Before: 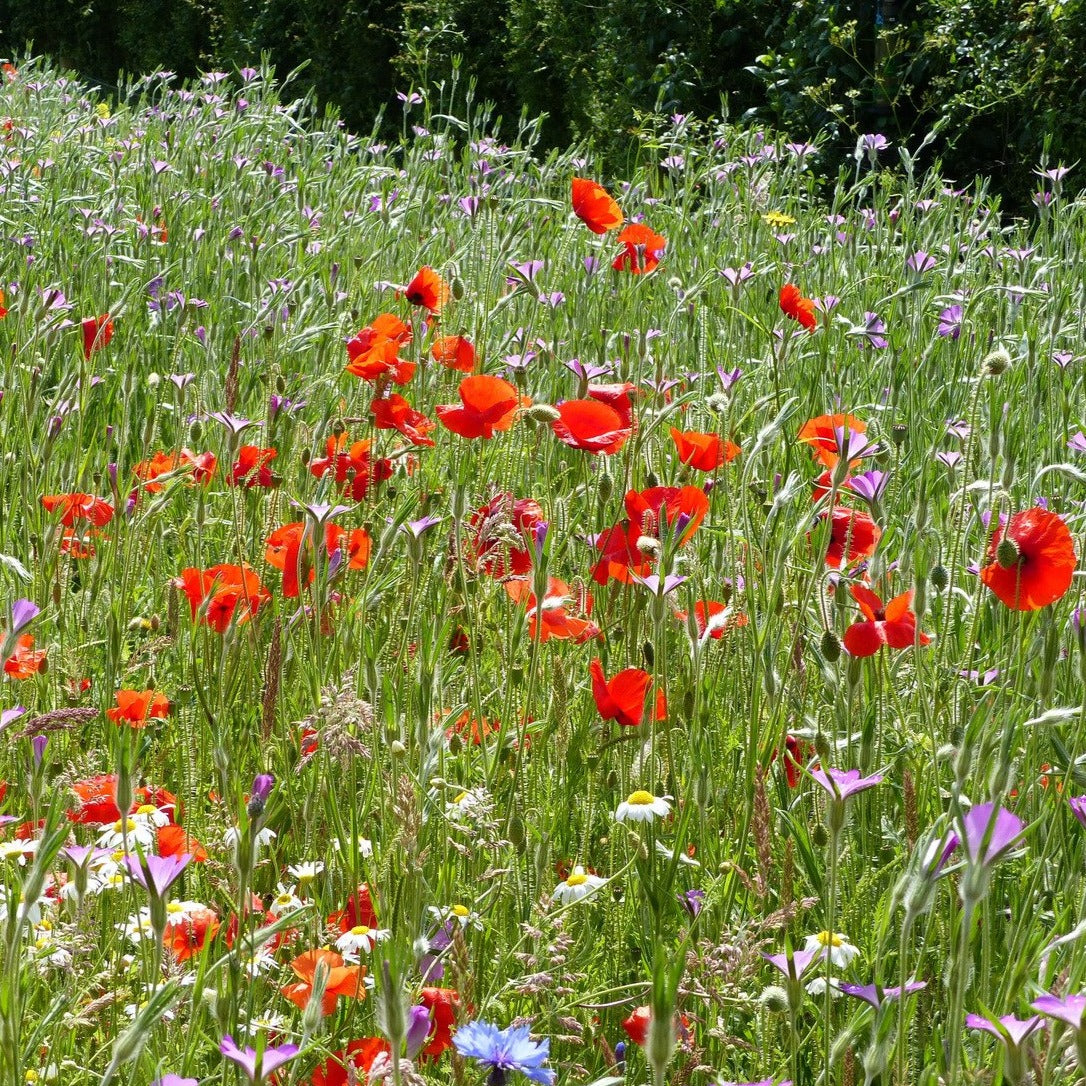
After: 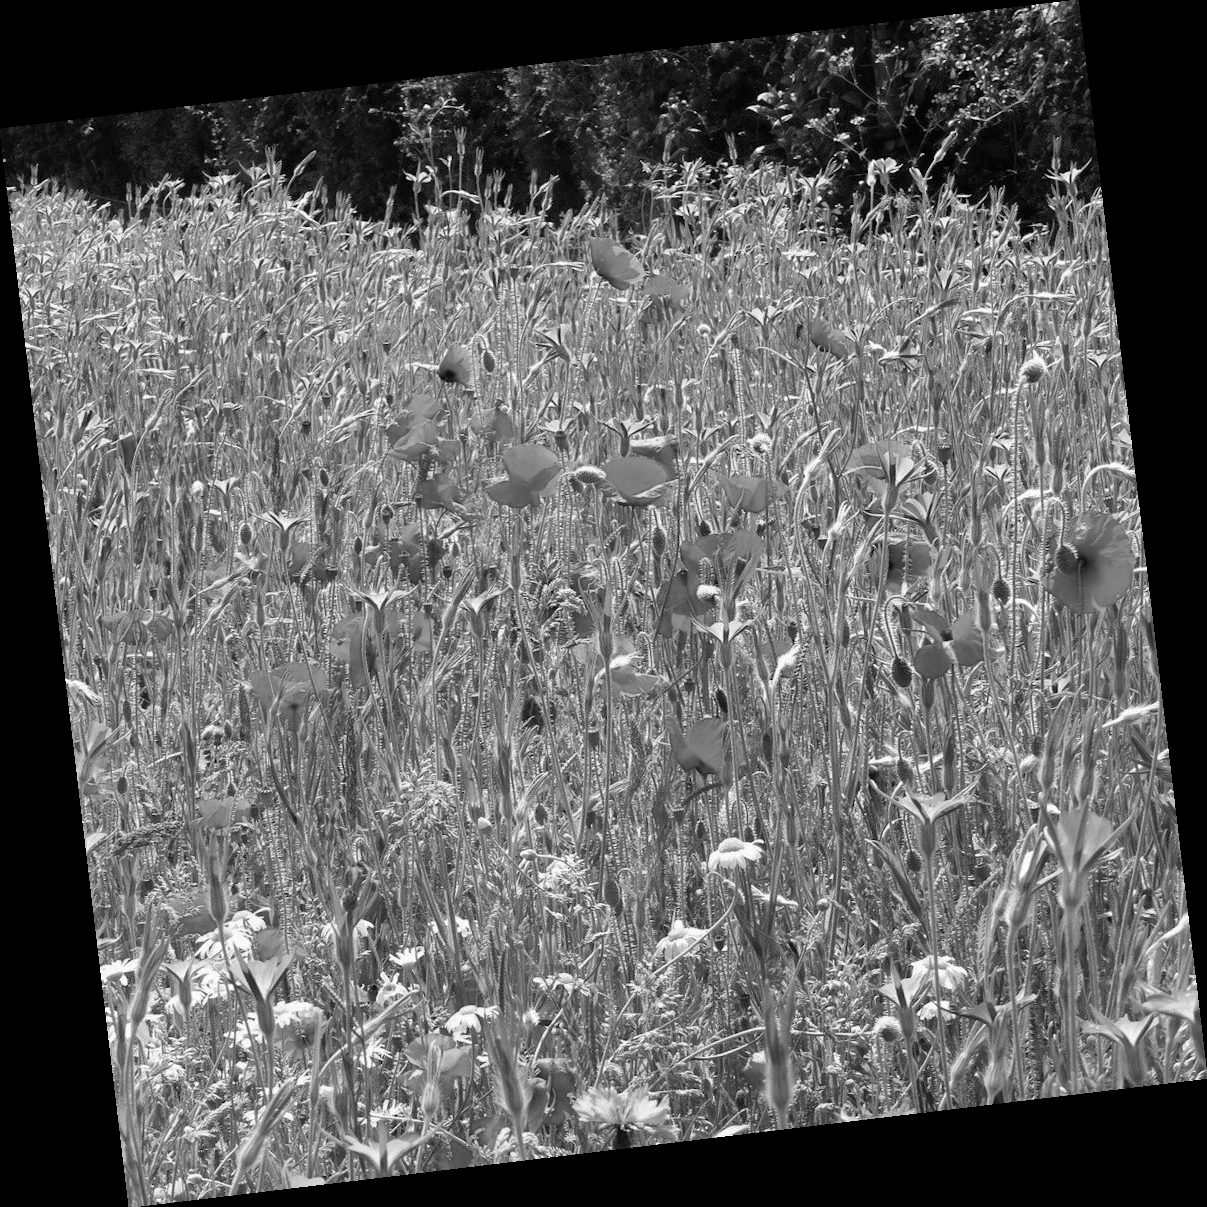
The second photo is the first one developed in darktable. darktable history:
monochrome: on, module defaults
rotate and perspective: rotation -6.83°, automatic cropping off
